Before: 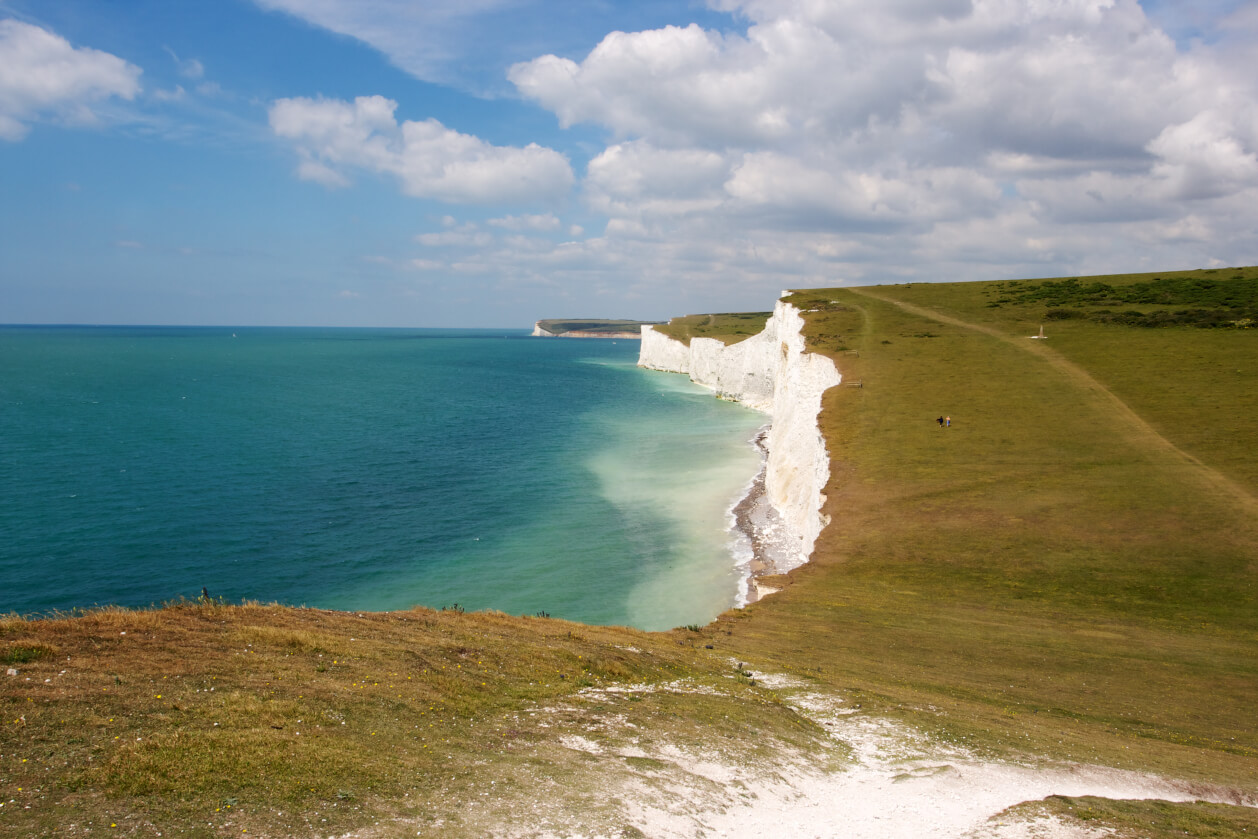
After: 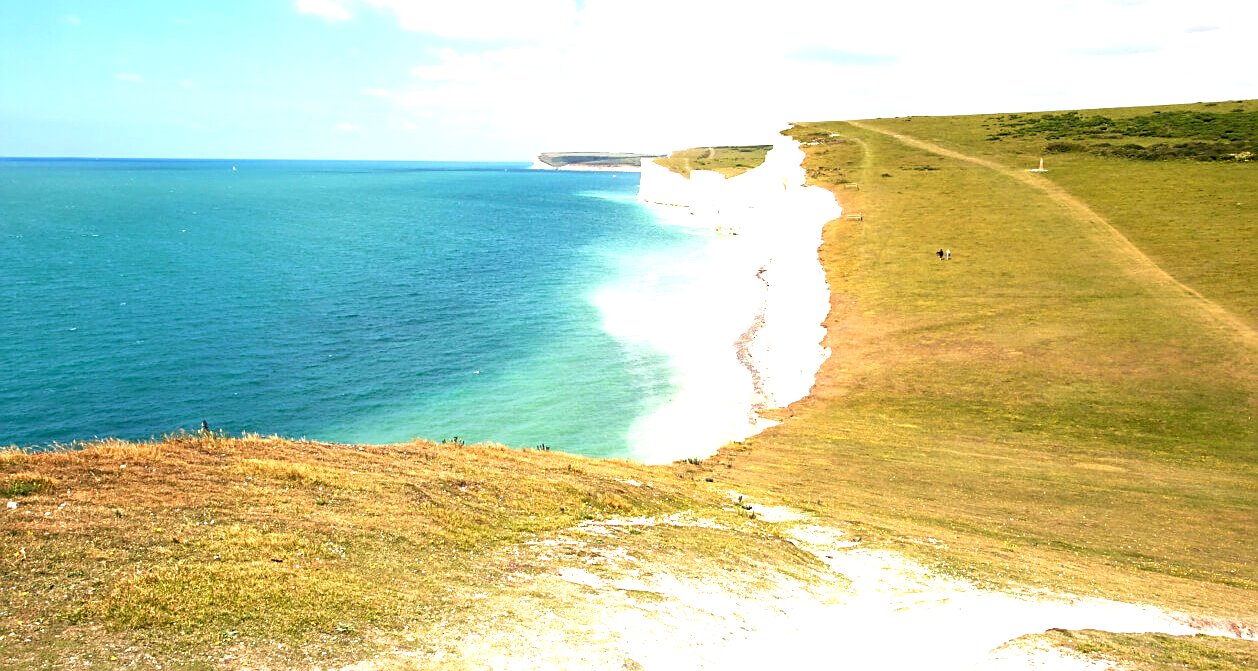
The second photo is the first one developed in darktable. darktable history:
sharpen: on, module defaults
exposure: black level correction 0.001, exposure 1.719 EV, compensate exposure bias true, compensate highlight preservation false
crop and rotate: top 19.998%
